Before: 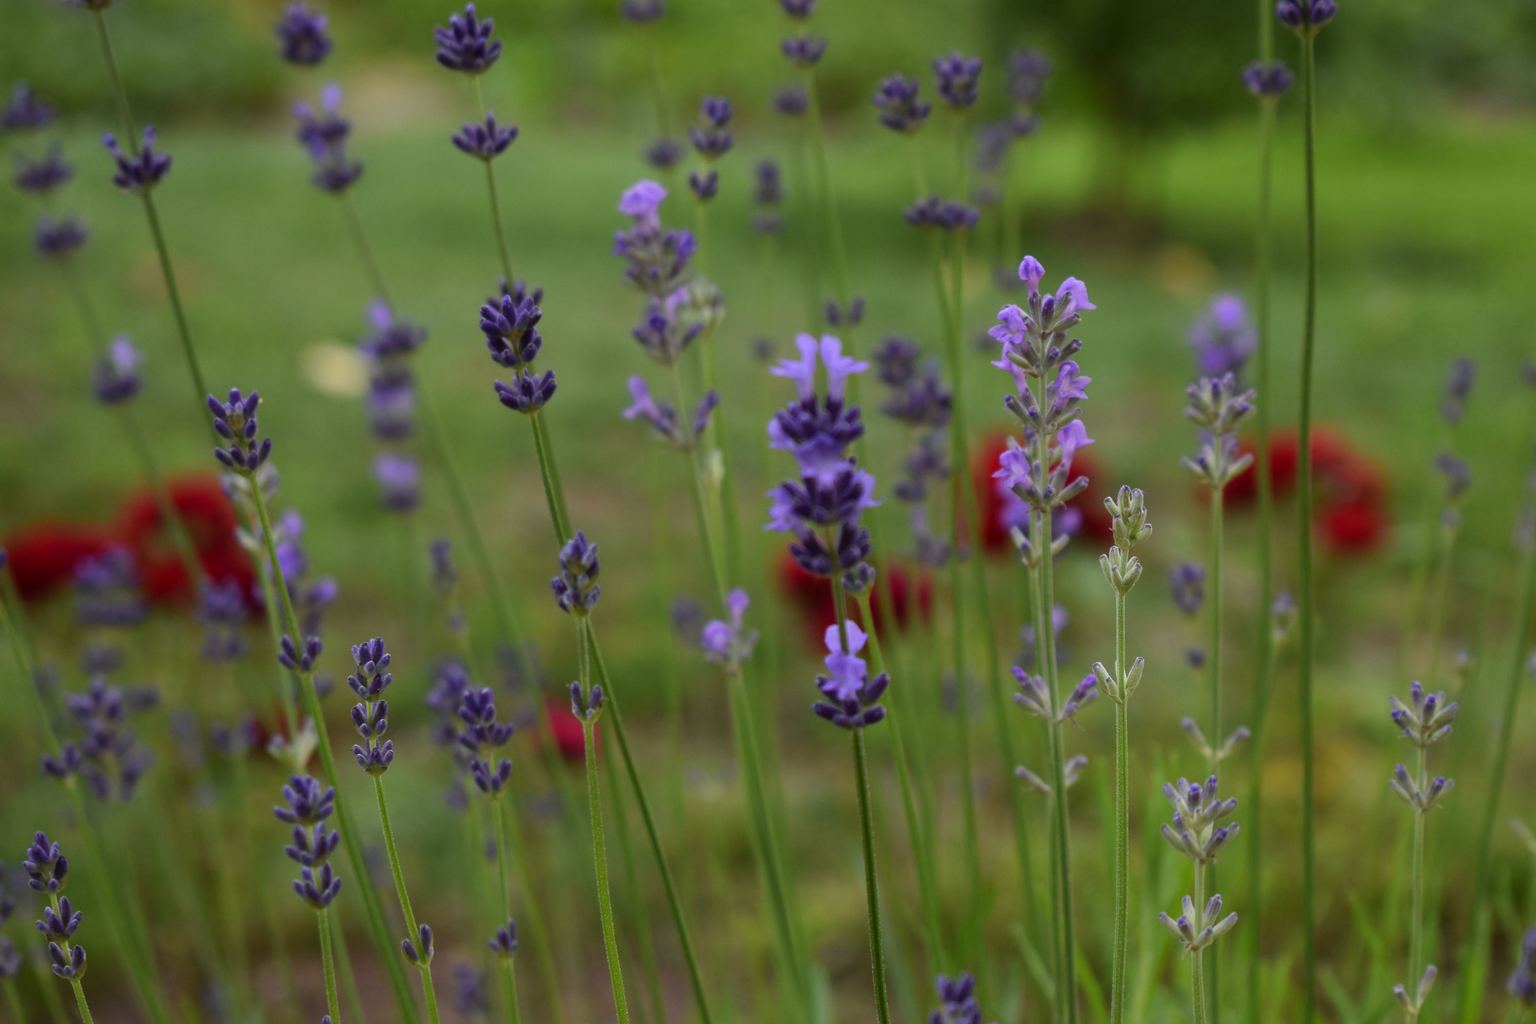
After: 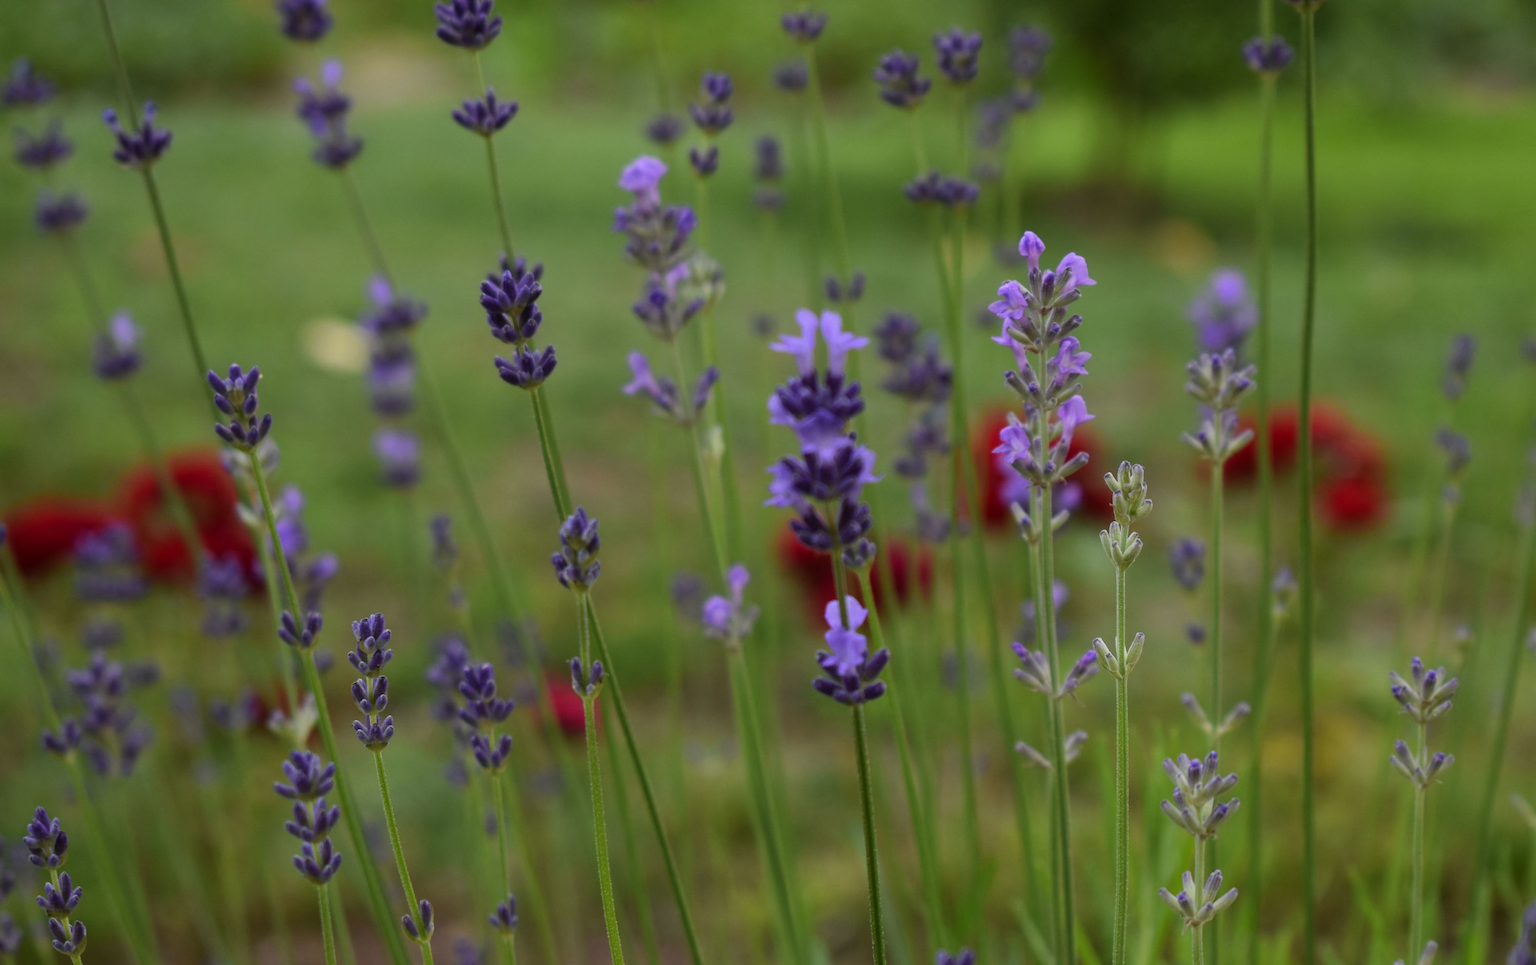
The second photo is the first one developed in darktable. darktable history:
crop and rotate: top 2.431%, bottom 3.282%
